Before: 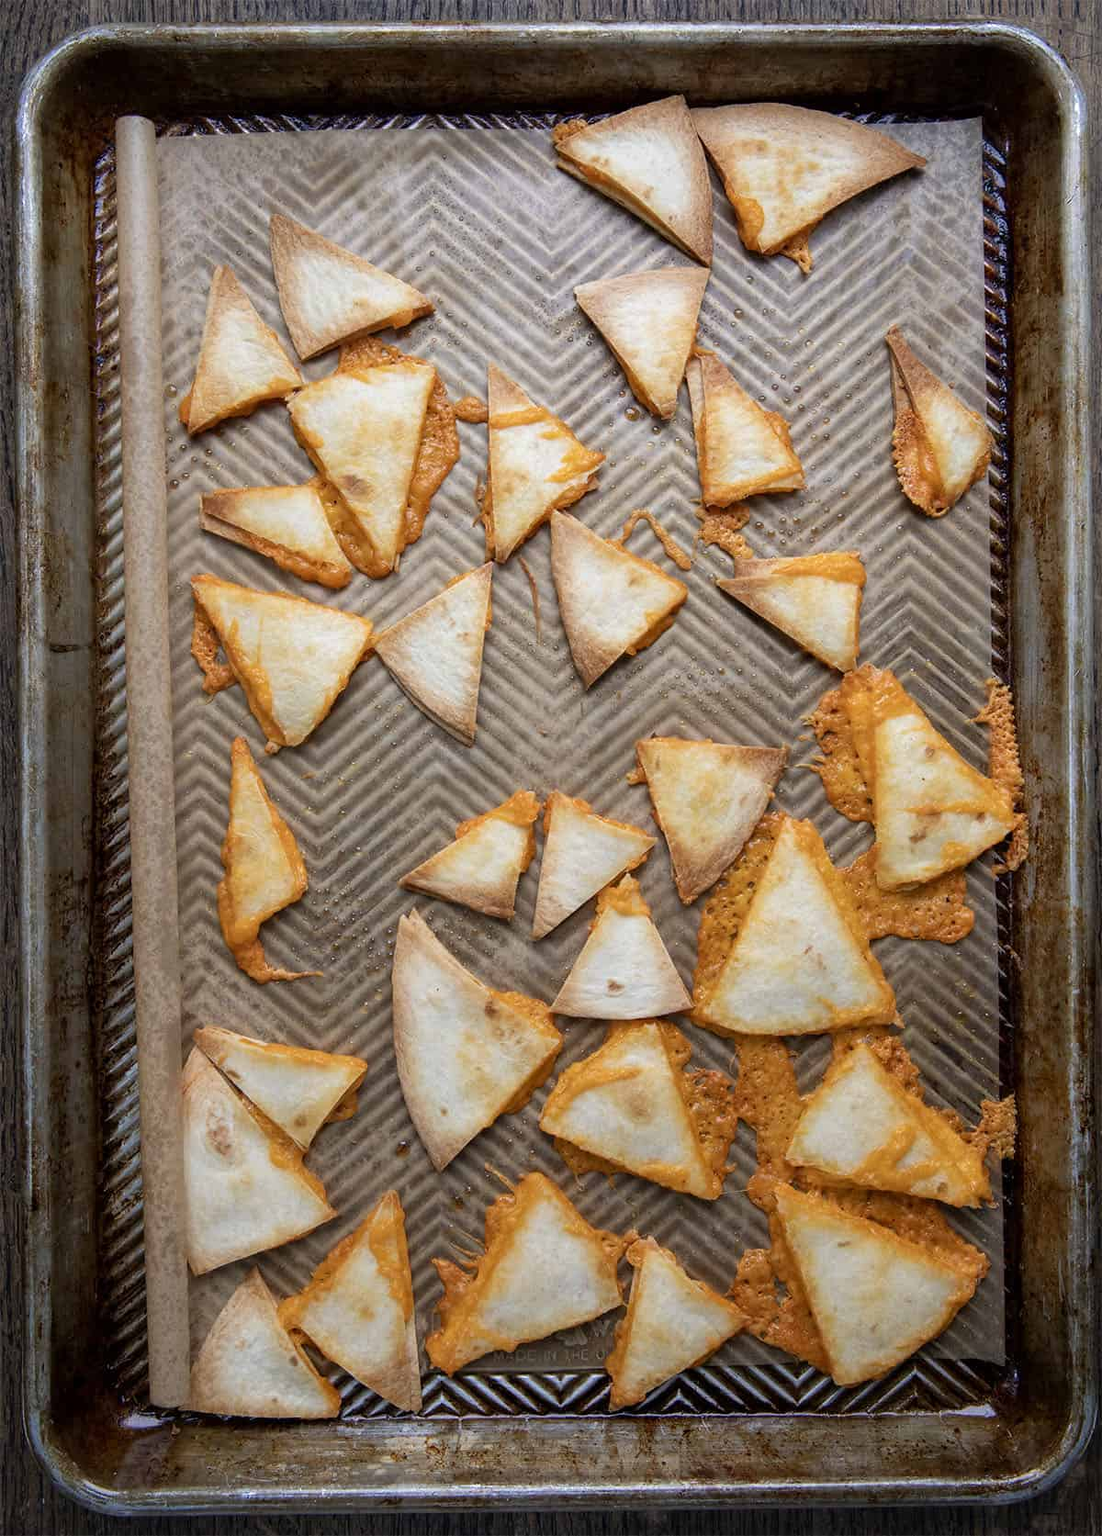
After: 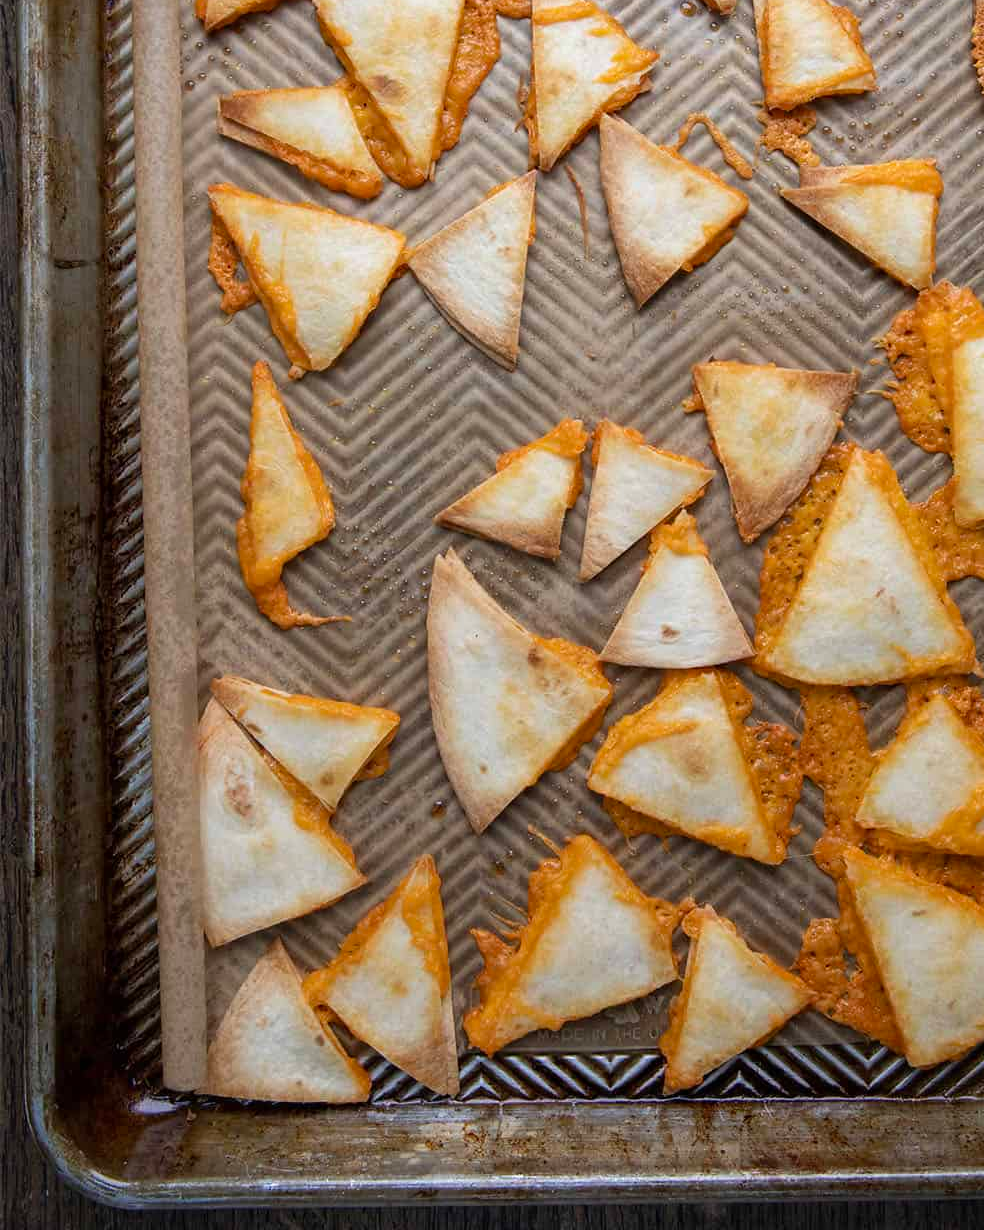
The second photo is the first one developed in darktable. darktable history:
crop: top 26.446%, right 17.985%
